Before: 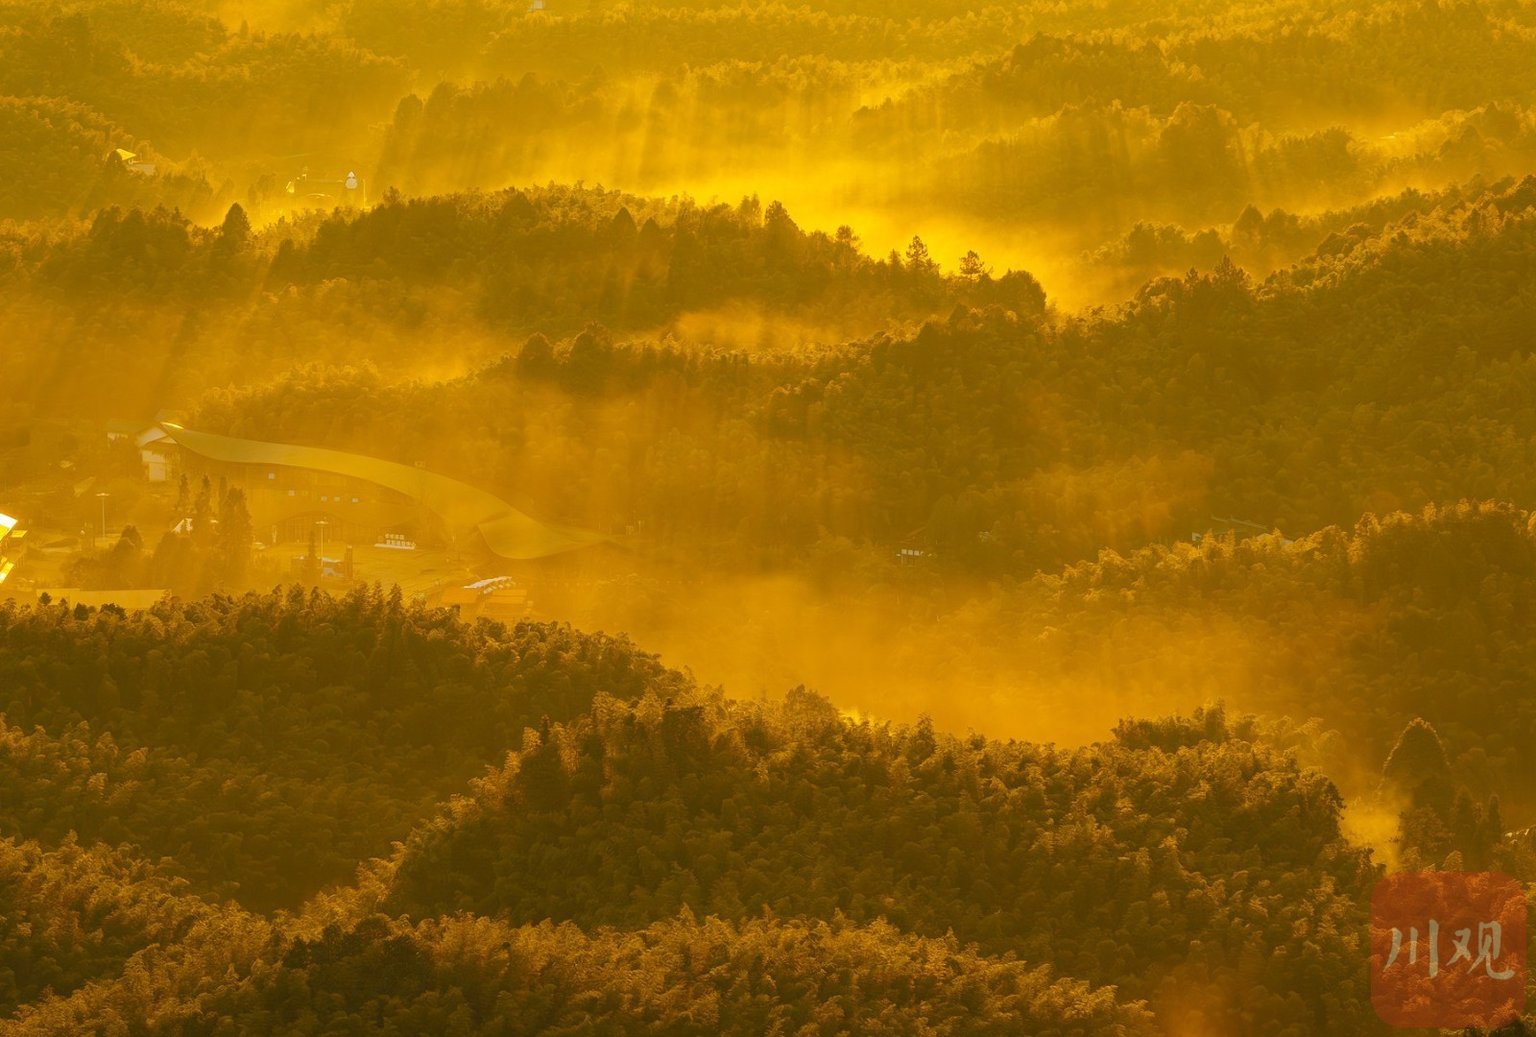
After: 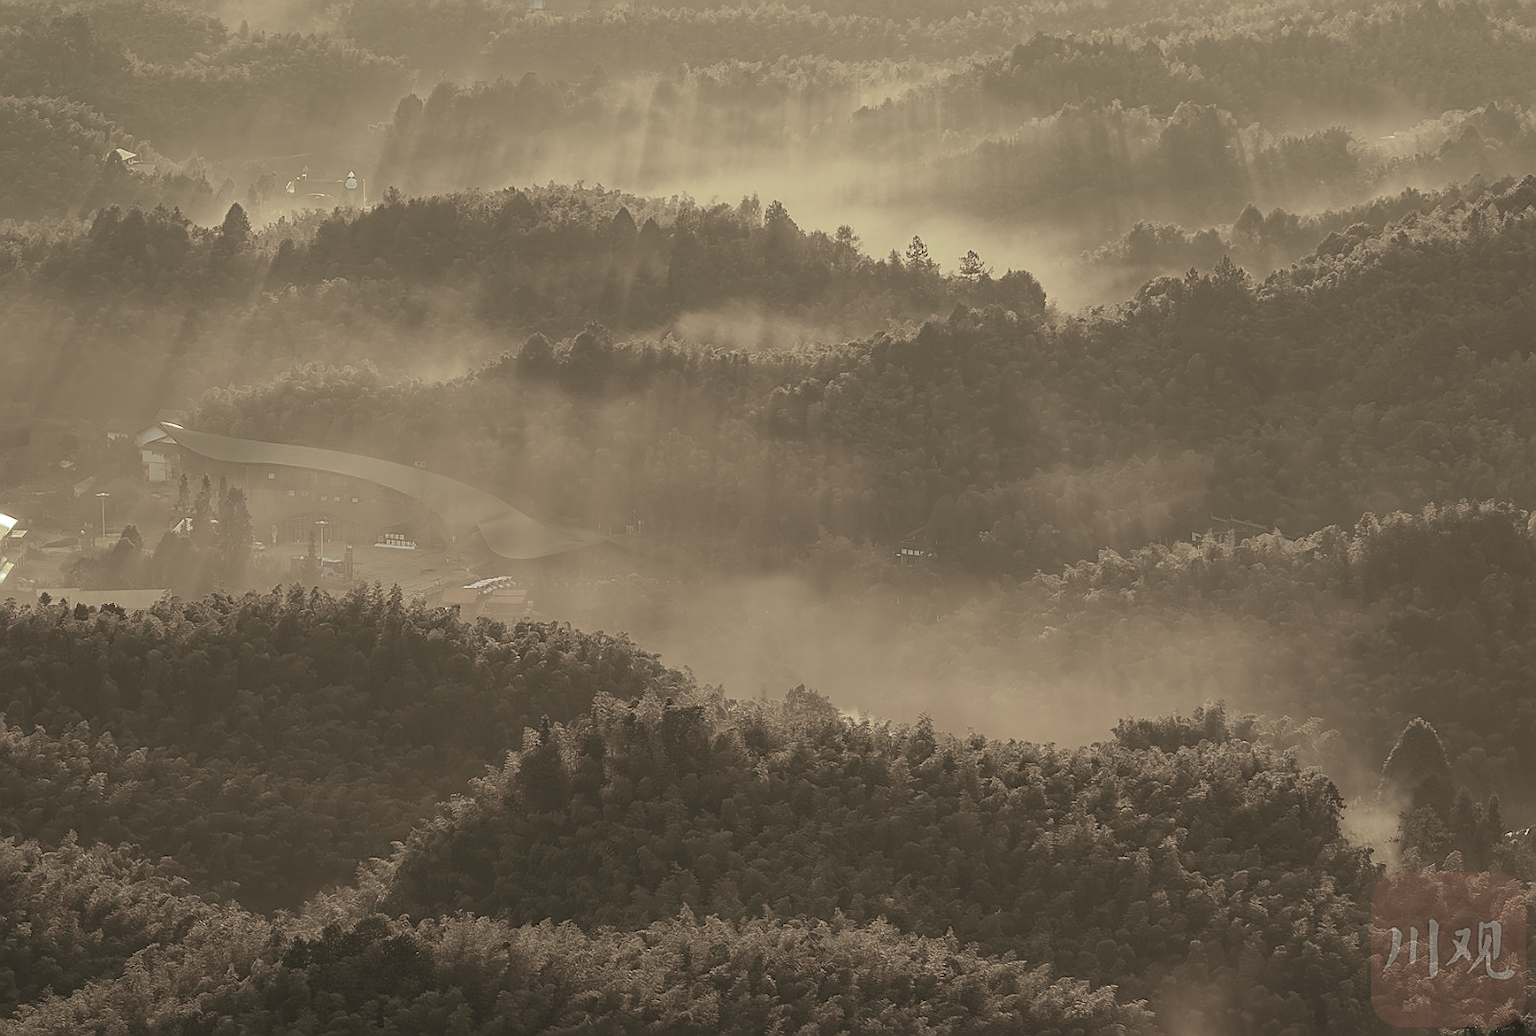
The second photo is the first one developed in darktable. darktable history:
tone equalizer: on, module defaults
sharpen: radius 1.354, amount 1.239, threshold 0.665
color calibration: illuminant Planckian (black body), adaptation linear Bradford (ICC v4), x 0.364, y 0.367, temperature 4414.83 K
color zones: curves: ch0 [(0, 0.613) (0.01, 0.613) (0.245, 0.448) (0.498, 0.529) (0.642, 0.665) (0.879, 0.777) (0.99, 0.613)]; ch1 [(0, 0.272) (0.219, 0.127) (0.724, 0.346)]
